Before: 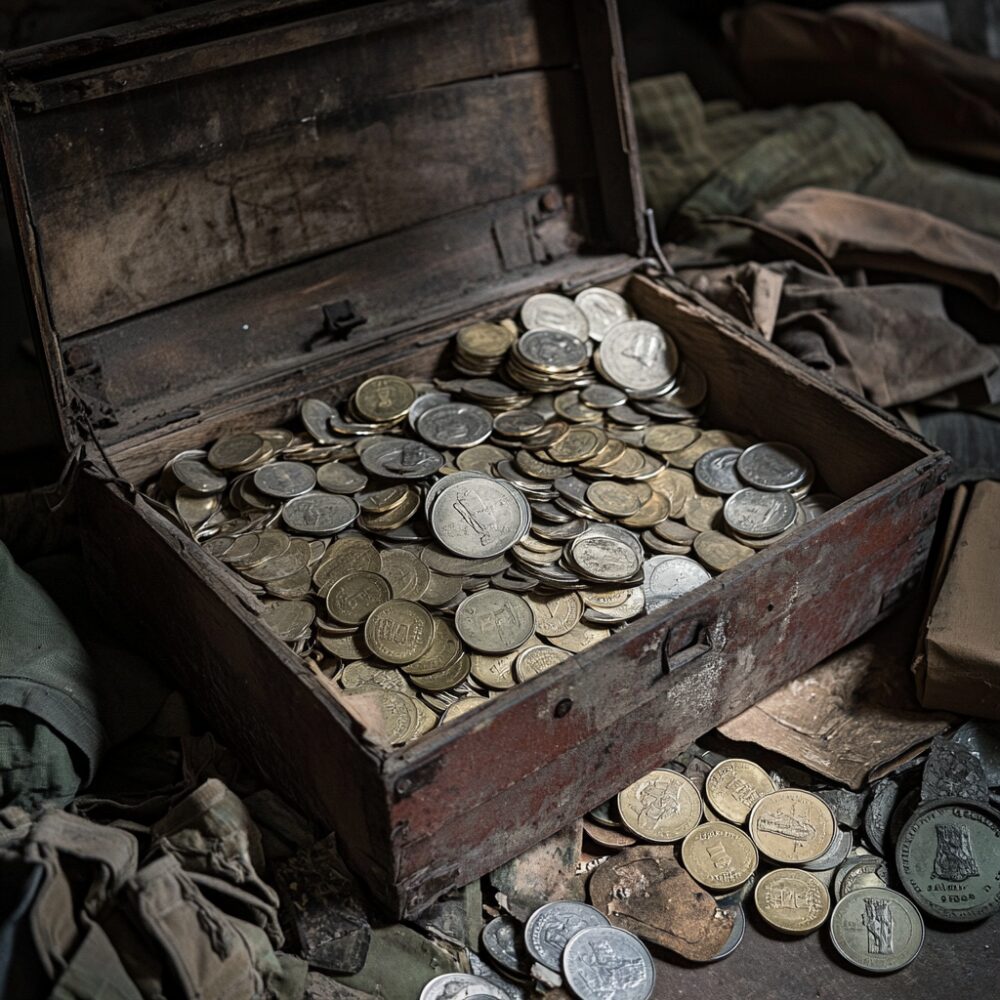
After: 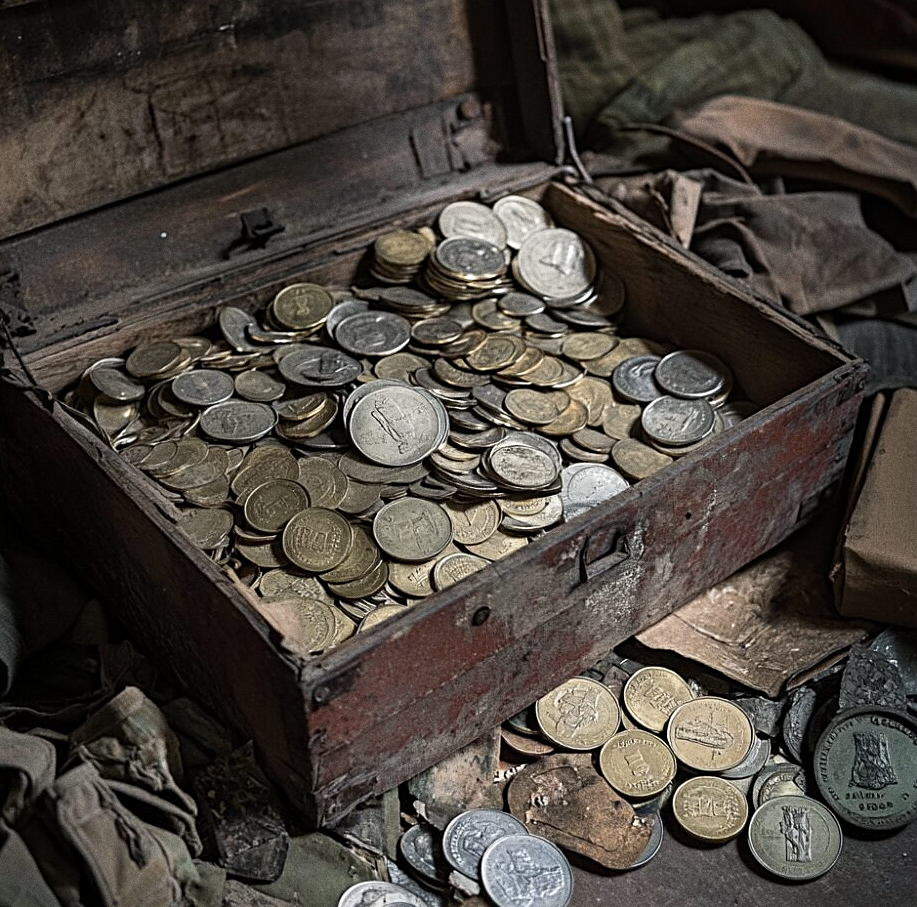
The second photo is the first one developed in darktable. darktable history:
sharpen: on, module defaults
grain: coarseness 0.09 ISO
crop and rotate: left 8.262%, top 9.226%
